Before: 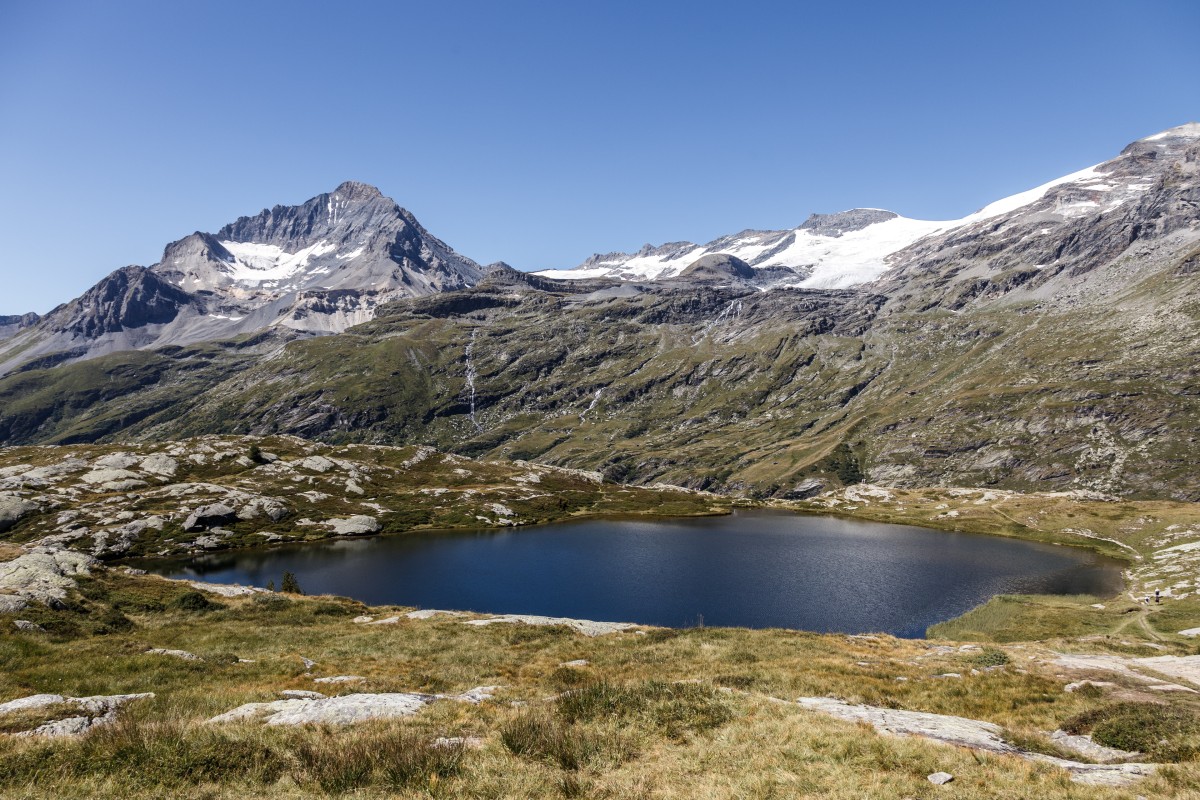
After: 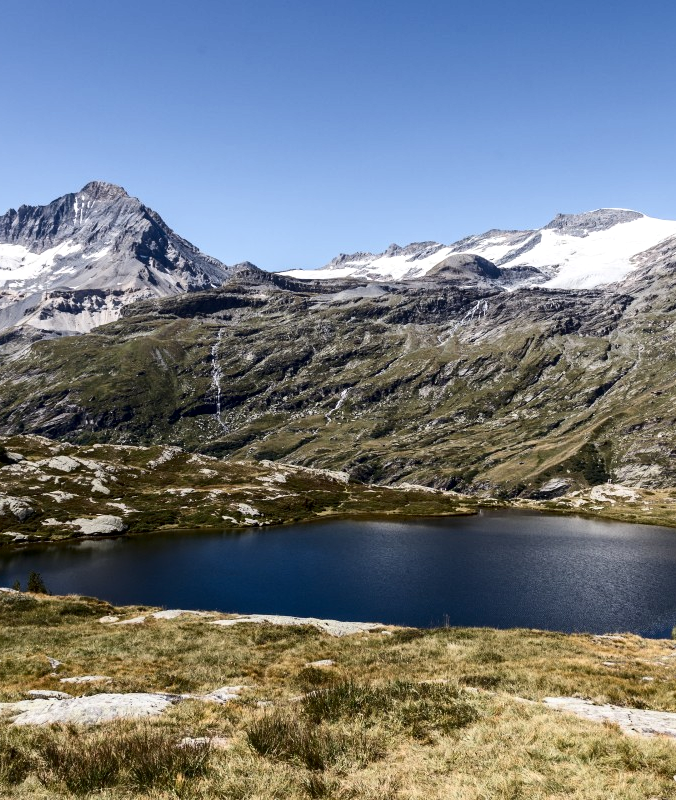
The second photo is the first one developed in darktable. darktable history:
crop: left 21.239%, right 22.413%
contrast brightness saturation: contrast 0.221
local contrast: mode bilateral grid, contrast 20, coarseness 50, detail 120%, midtone range 0.2
